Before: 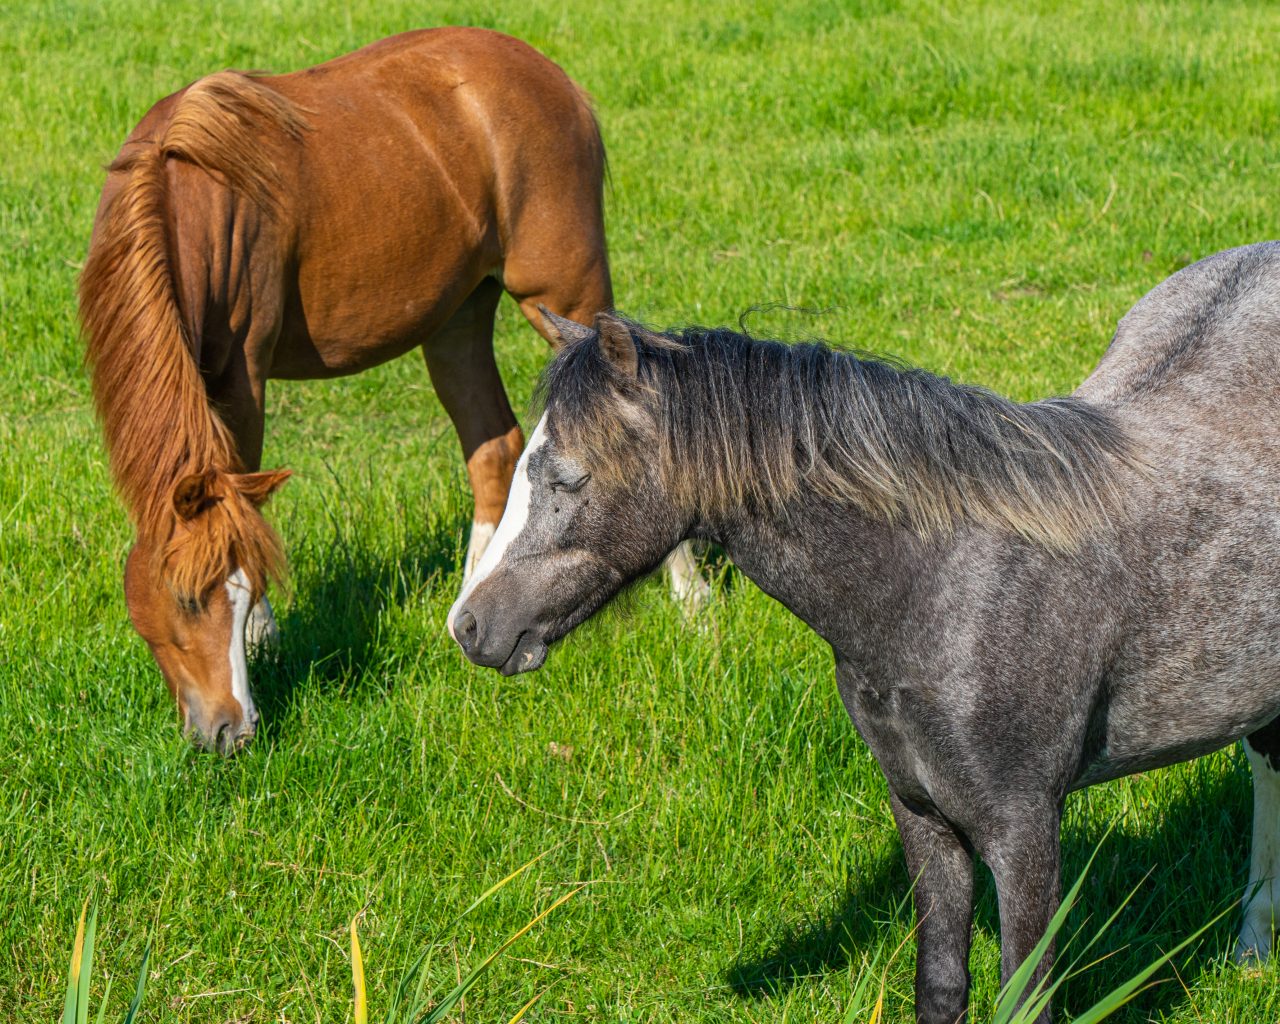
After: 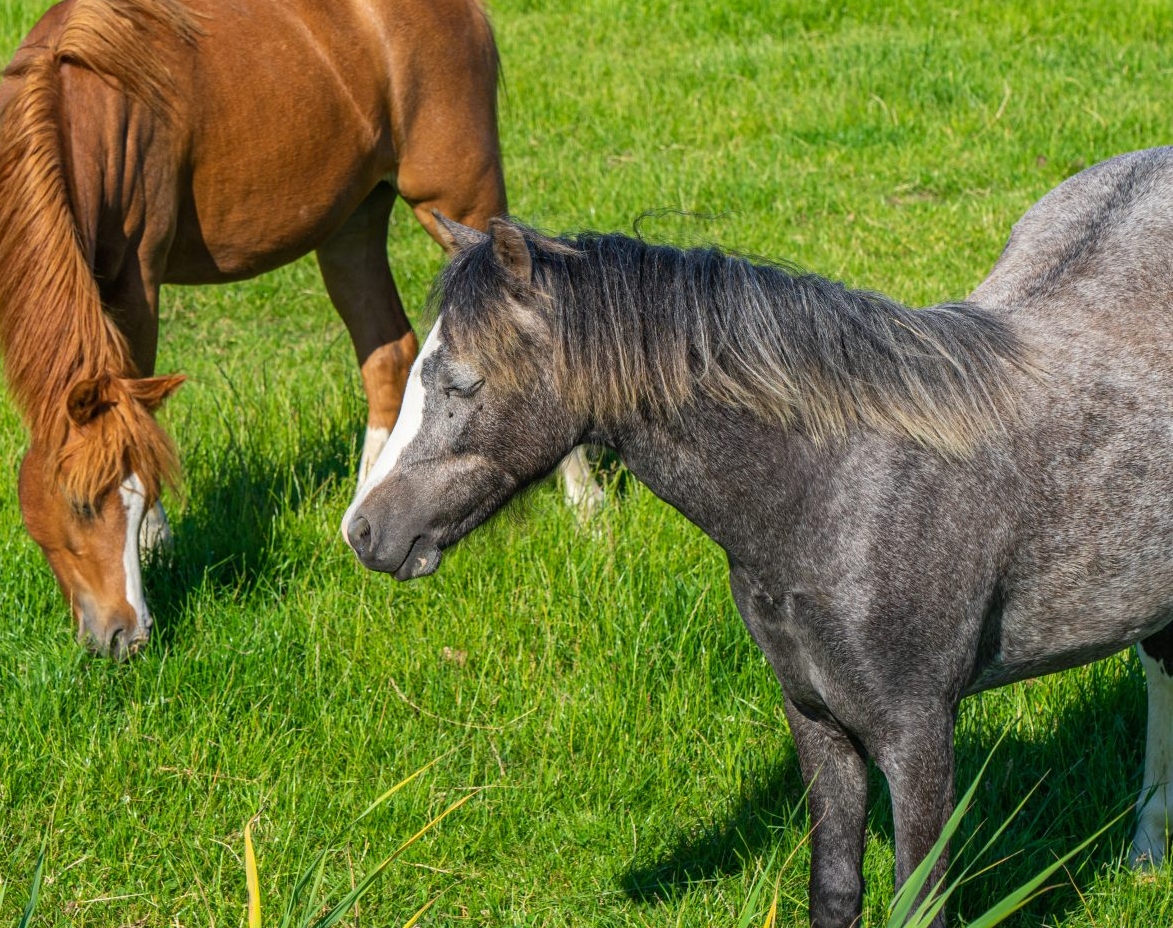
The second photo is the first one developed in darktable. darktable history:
crop and rotate: left 8.291%, top 9.344%
